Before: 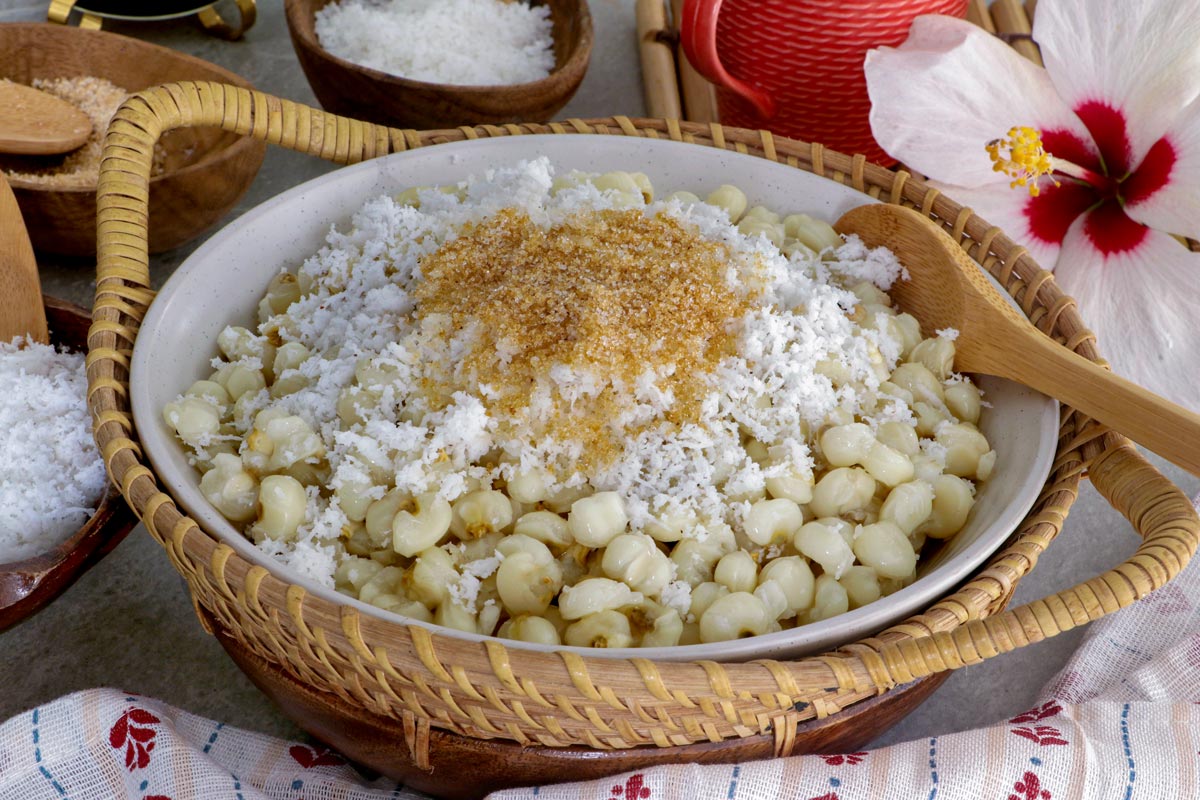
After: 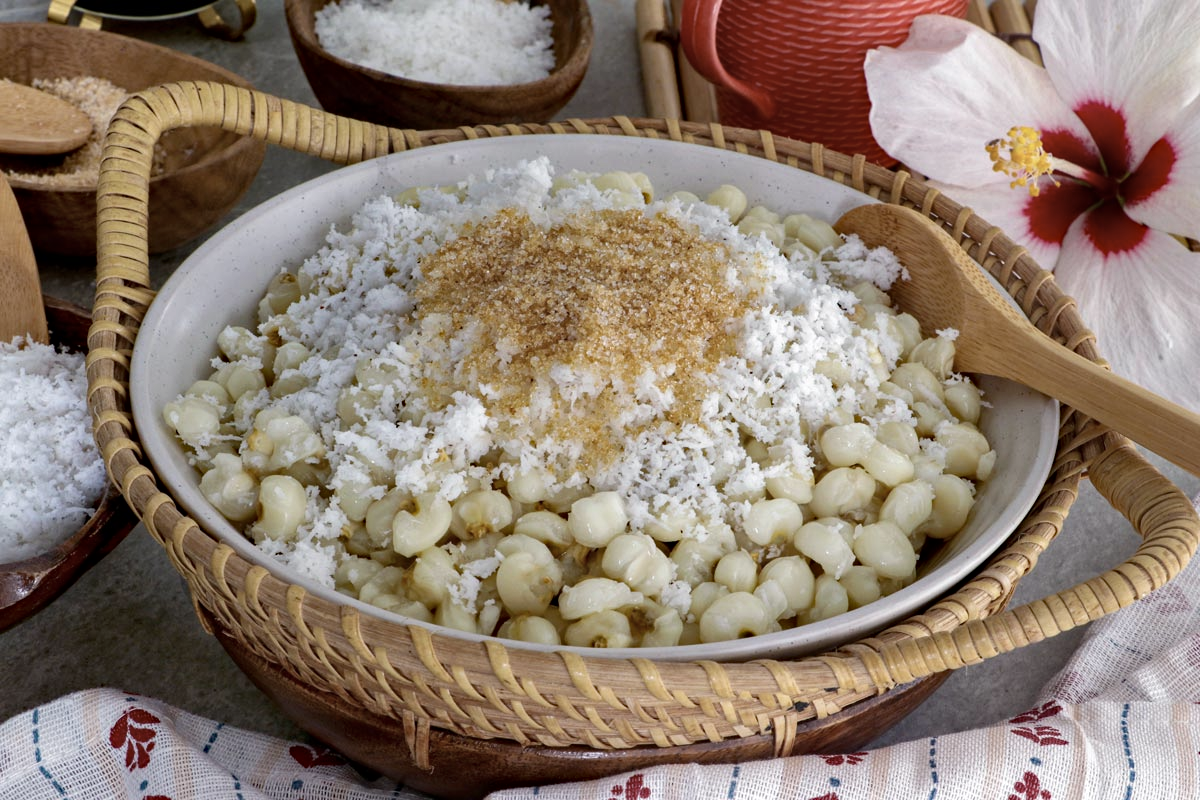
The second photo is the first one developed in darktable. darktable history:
contrast brightness saturation: contrast 0.104, saturation -0.294
haze removal: compatibility mode true, adaptive false
